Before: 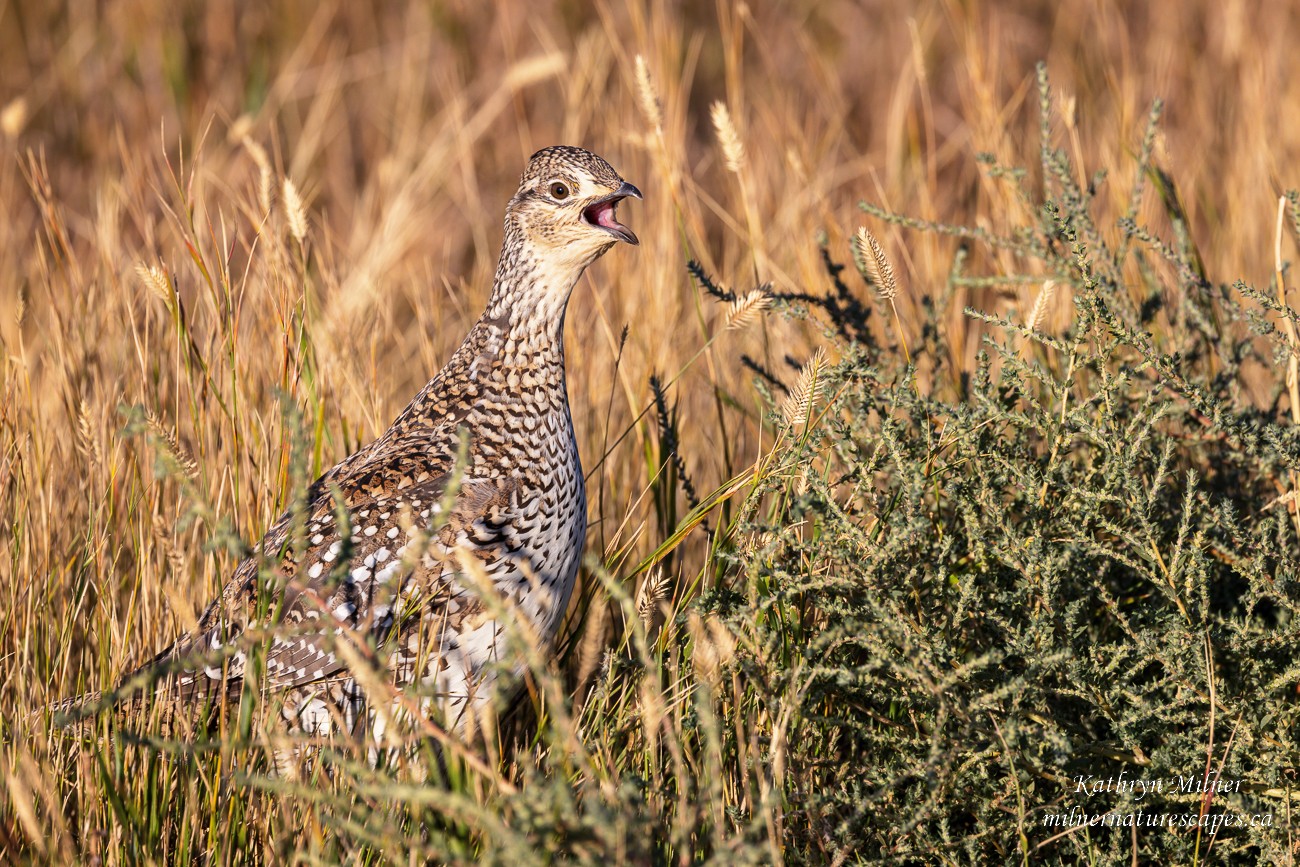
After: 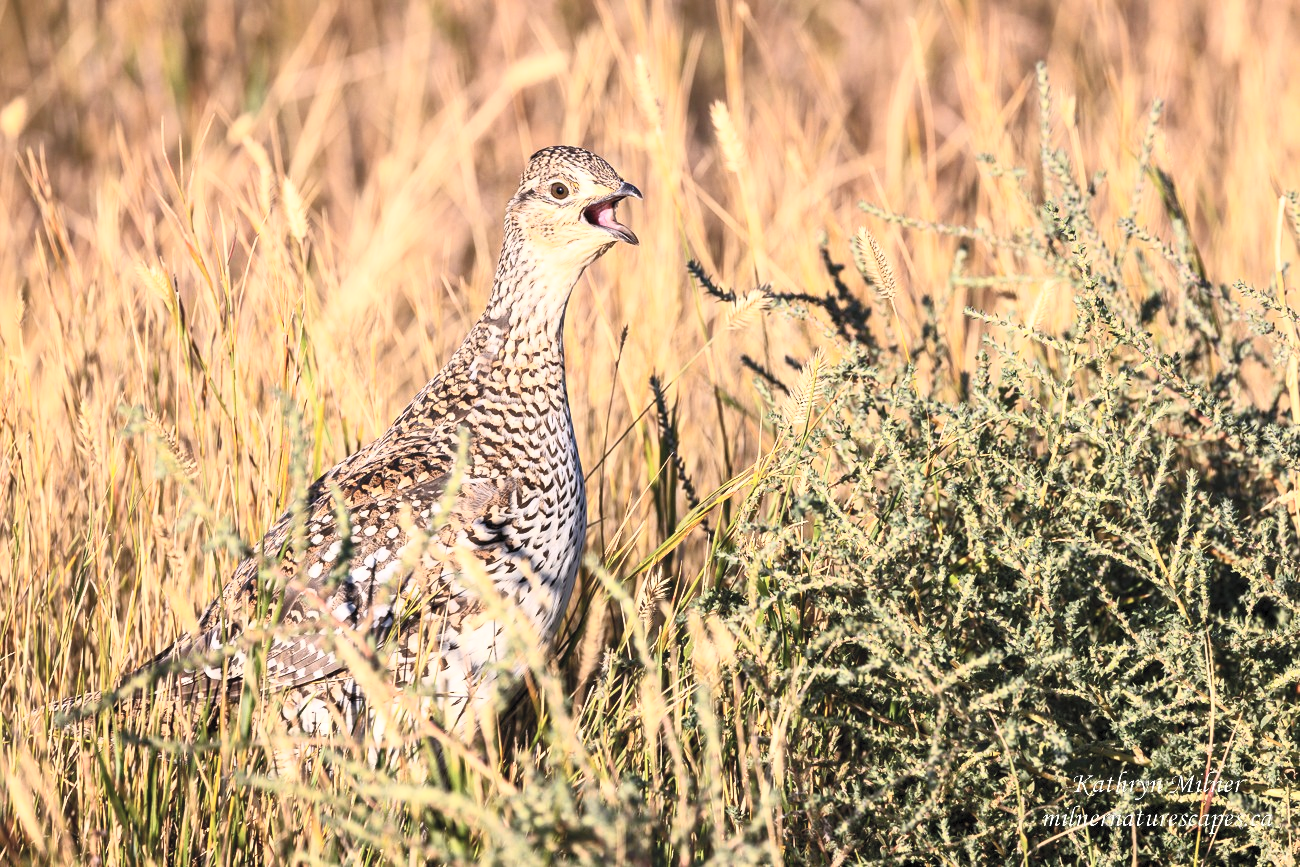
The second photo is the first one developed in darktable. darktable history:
contrast brightness saturation: contrast 0.385, brightness 0.532
